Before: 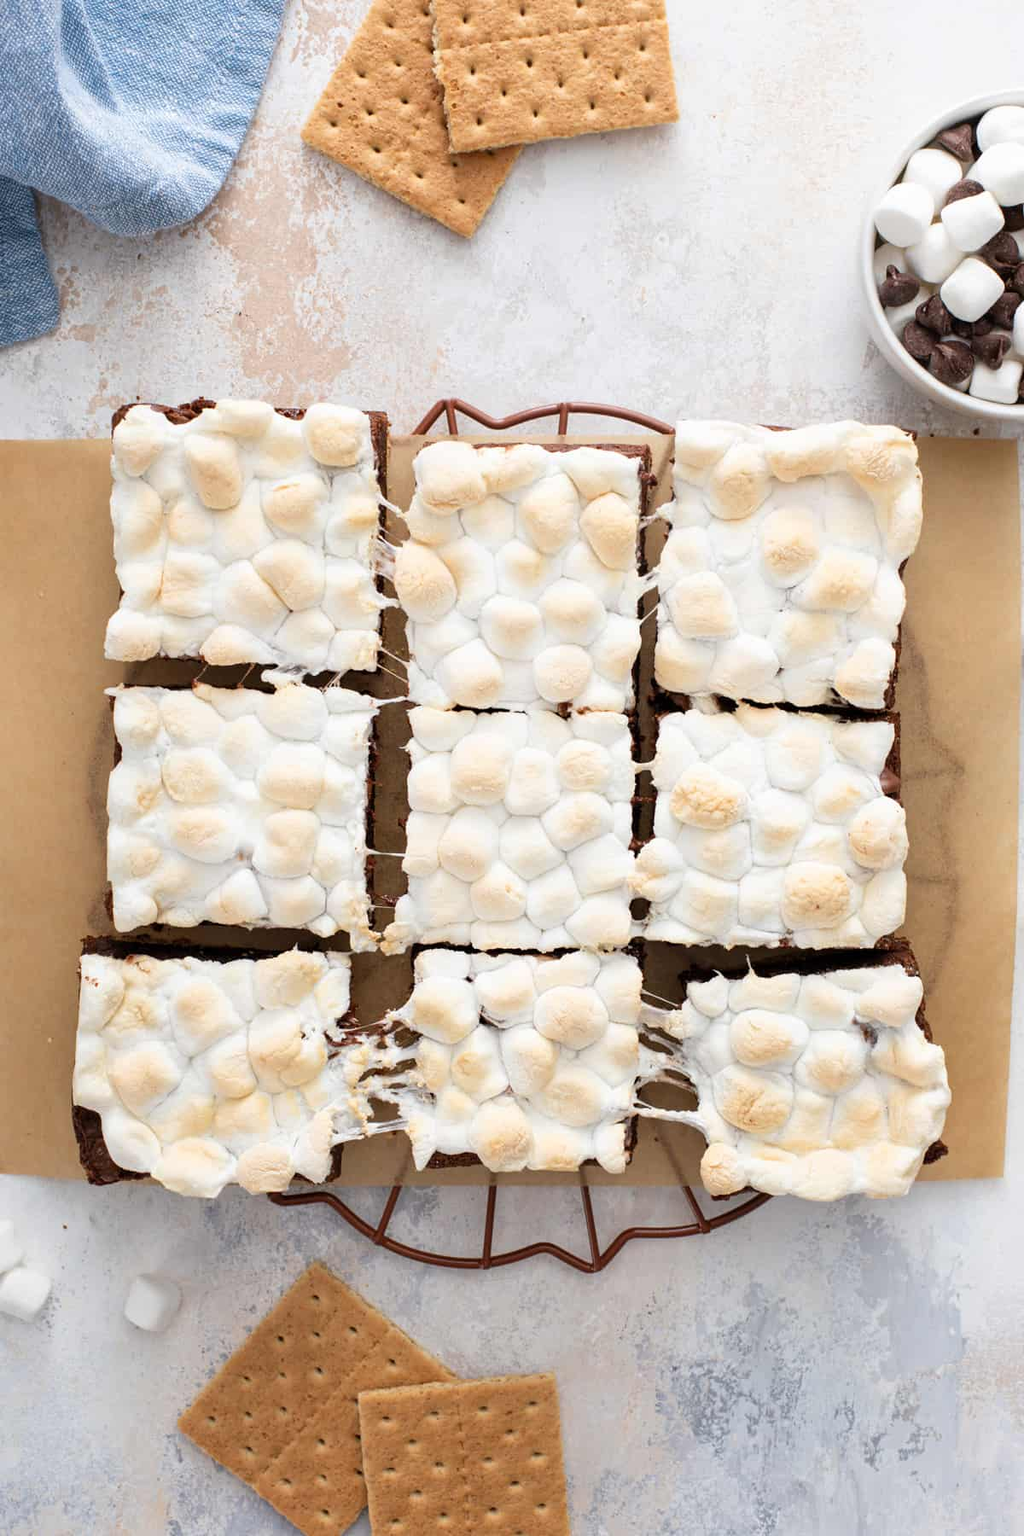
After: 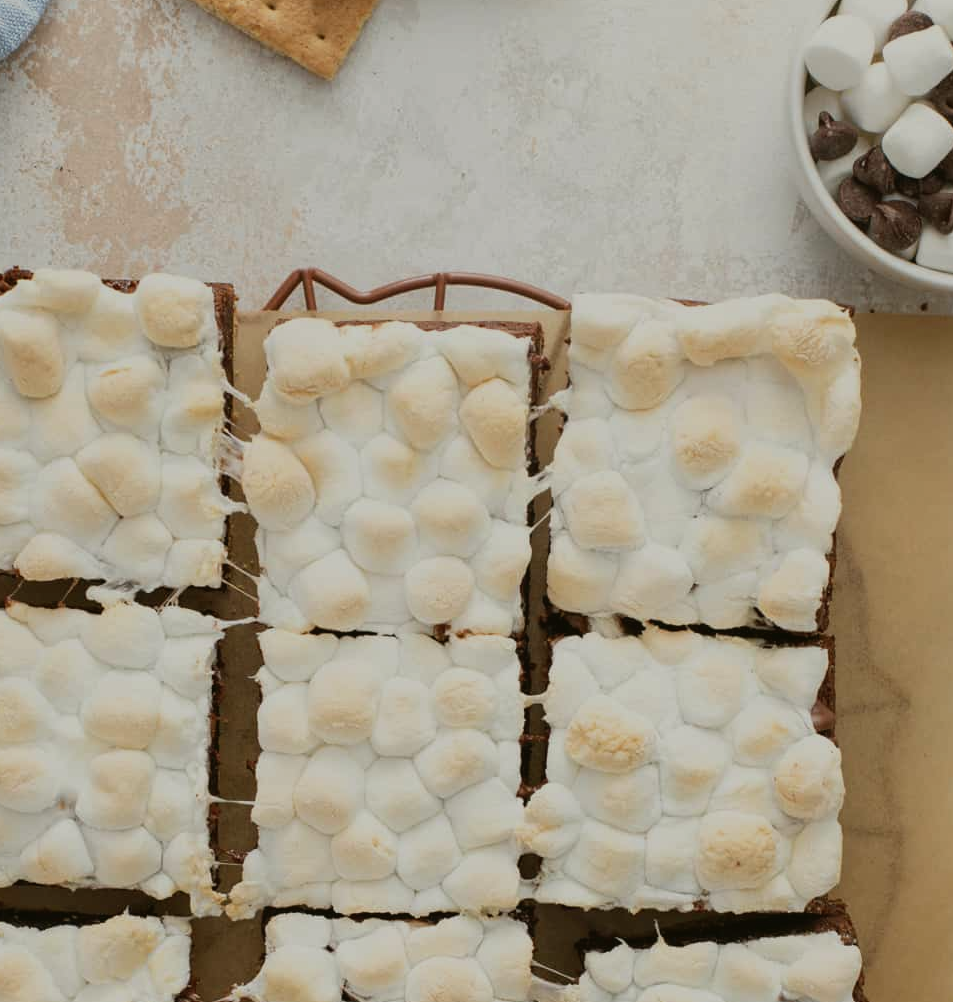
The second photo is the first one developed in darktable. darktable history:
exposure: black level correction 0, exposure -0.721 EV, compensate highlight preservation false
color balance: mode lift, gamma, gain (sRGB), lift [1.04, 1, 1, 0.97], gamma [1.01, 1, 1, 0.97], gain [0.96, 1, 1, 0.97]
crop: left 18.38%, top 11.092%, right 2.134%, bottom 33.217%
